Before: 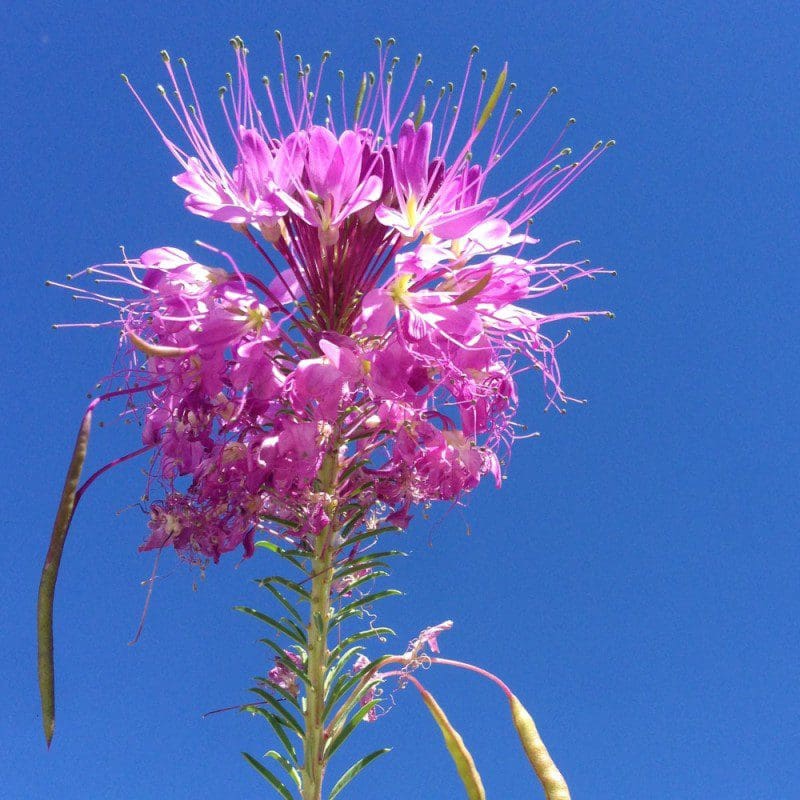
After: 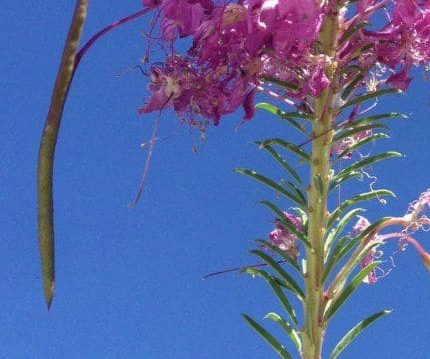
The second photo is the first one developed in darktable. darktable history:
contrast brightness saturation: saturation -0.069
crop and rotate: top 54.819%, right 46.133%, bottom 0.217%
